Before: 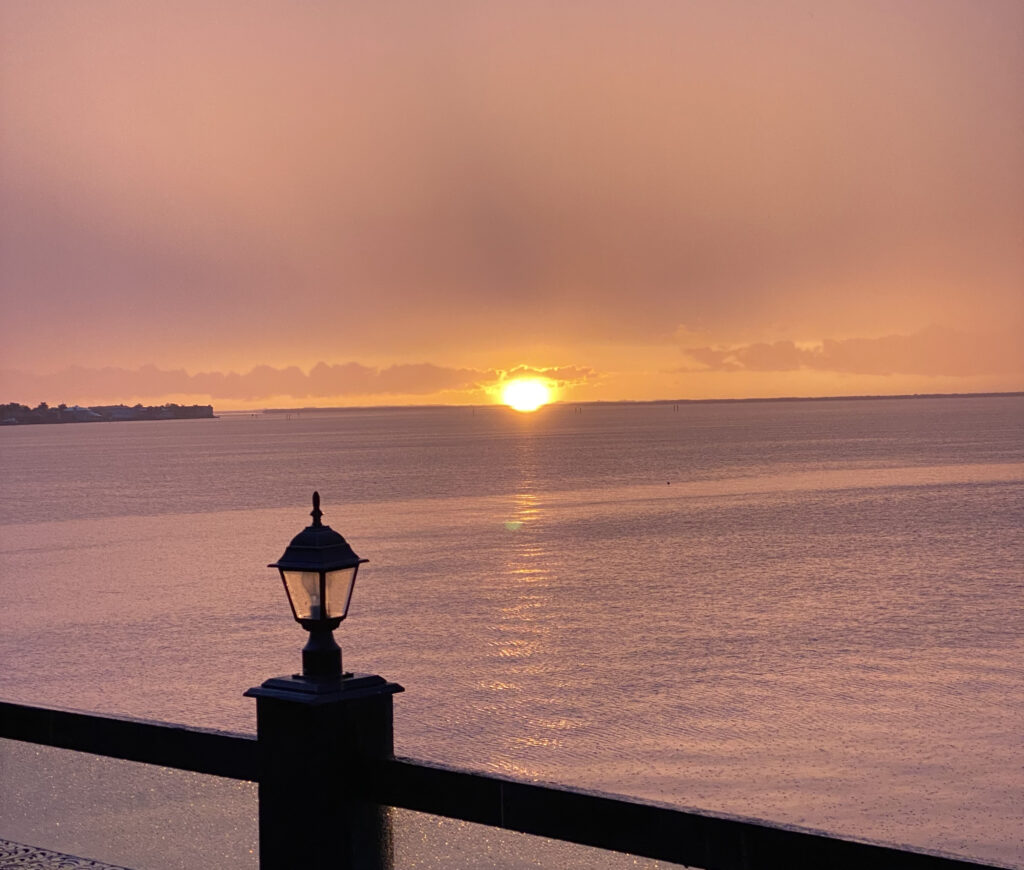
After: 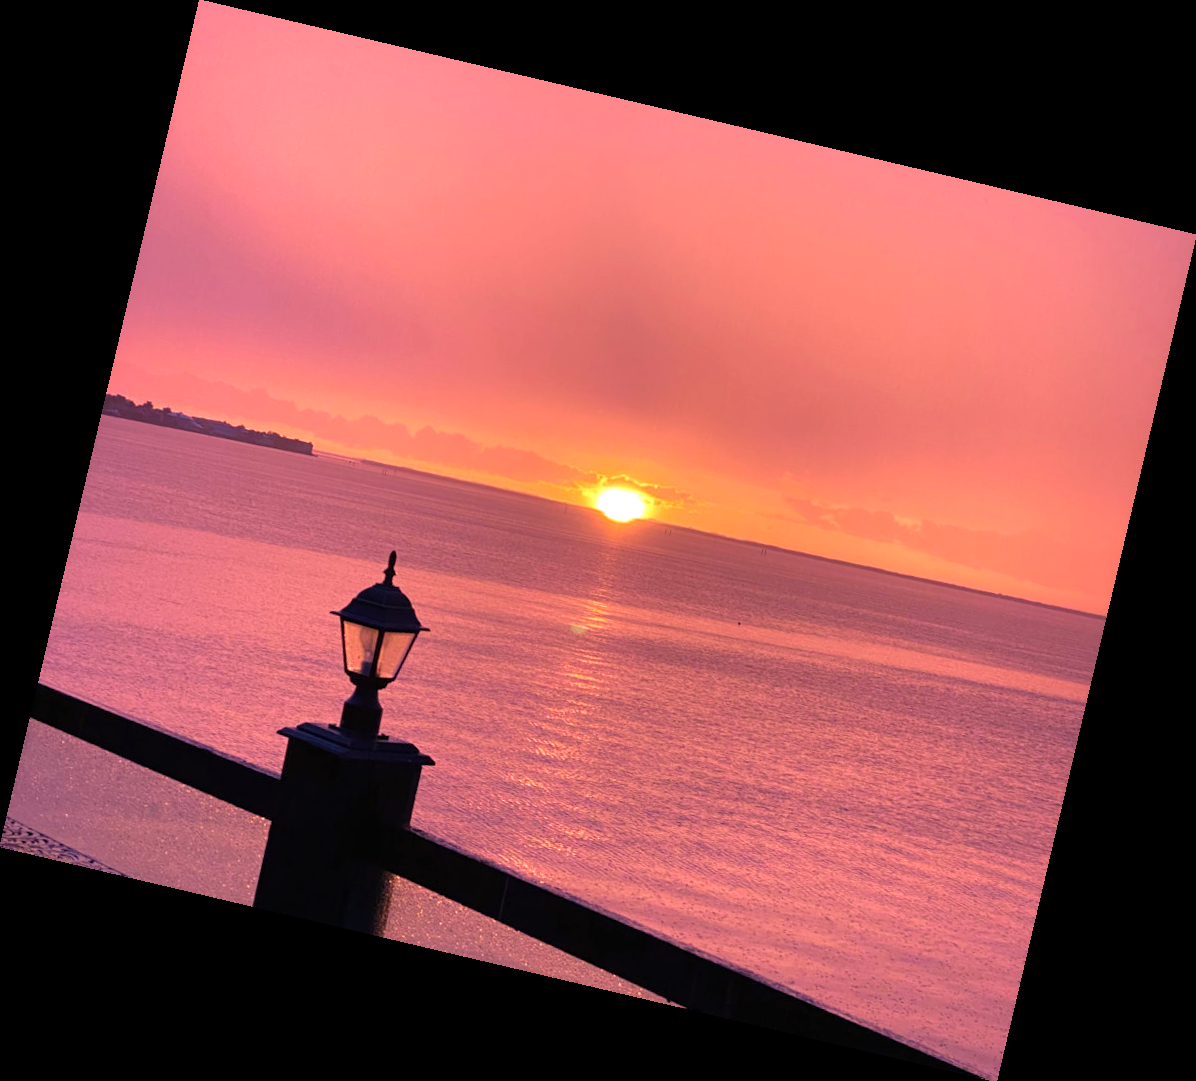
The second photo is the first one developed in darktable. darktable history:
rotate and perspective: rotation 13.27°, automatic cropping off
velvia: on, module defaults
white balance: red 1.188, blue 1.11
